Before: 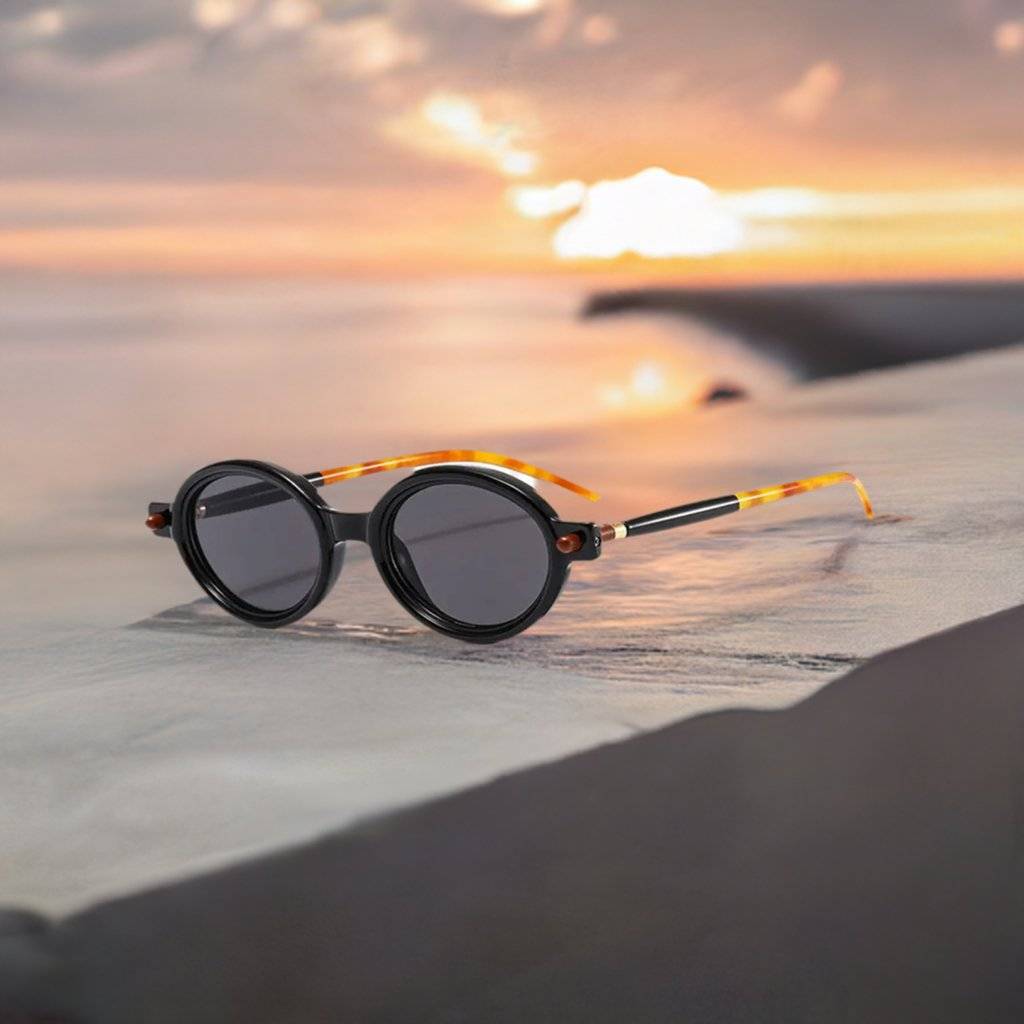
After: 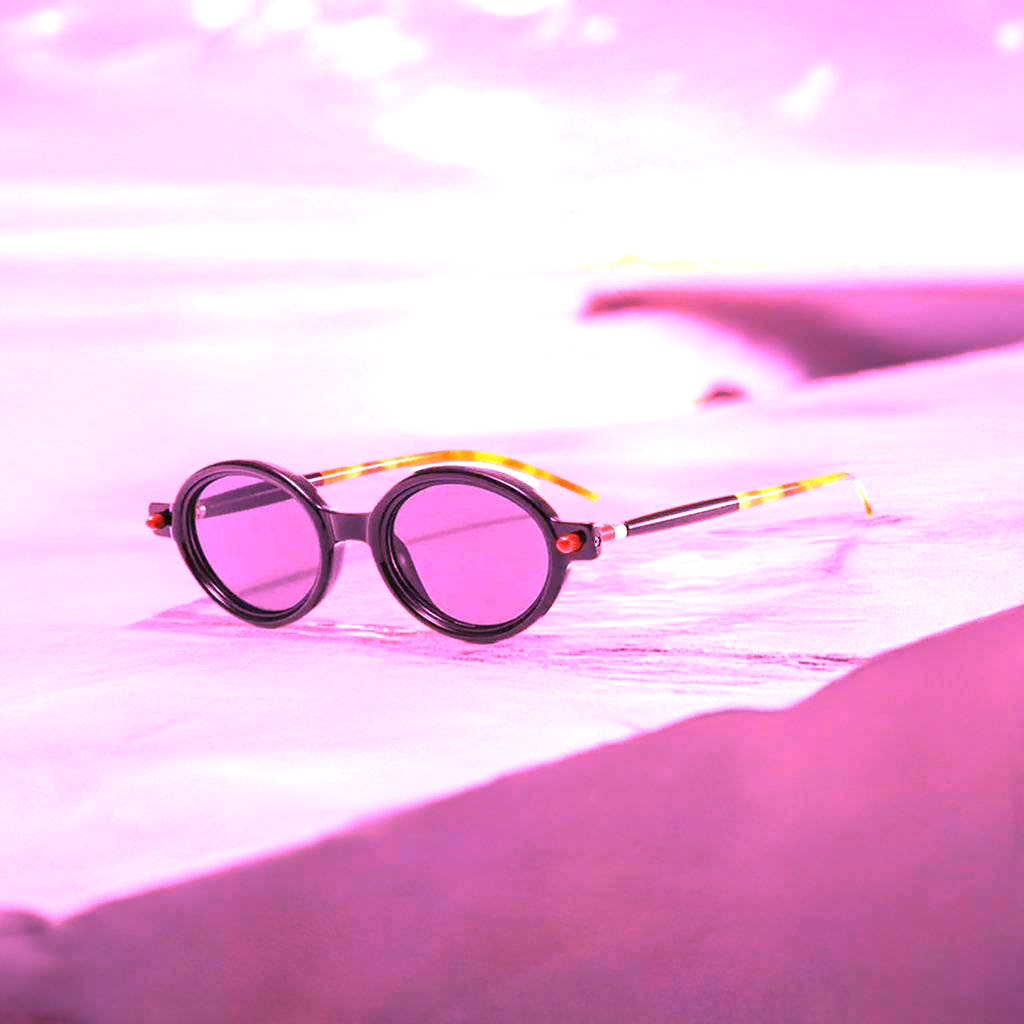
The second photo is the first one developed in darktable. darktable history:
exposure: black level correction 0, exposure 1.015 EV, compensate exposure bias true, compensate highlight preservation false
white balance: red 2.012, blue 1.687
